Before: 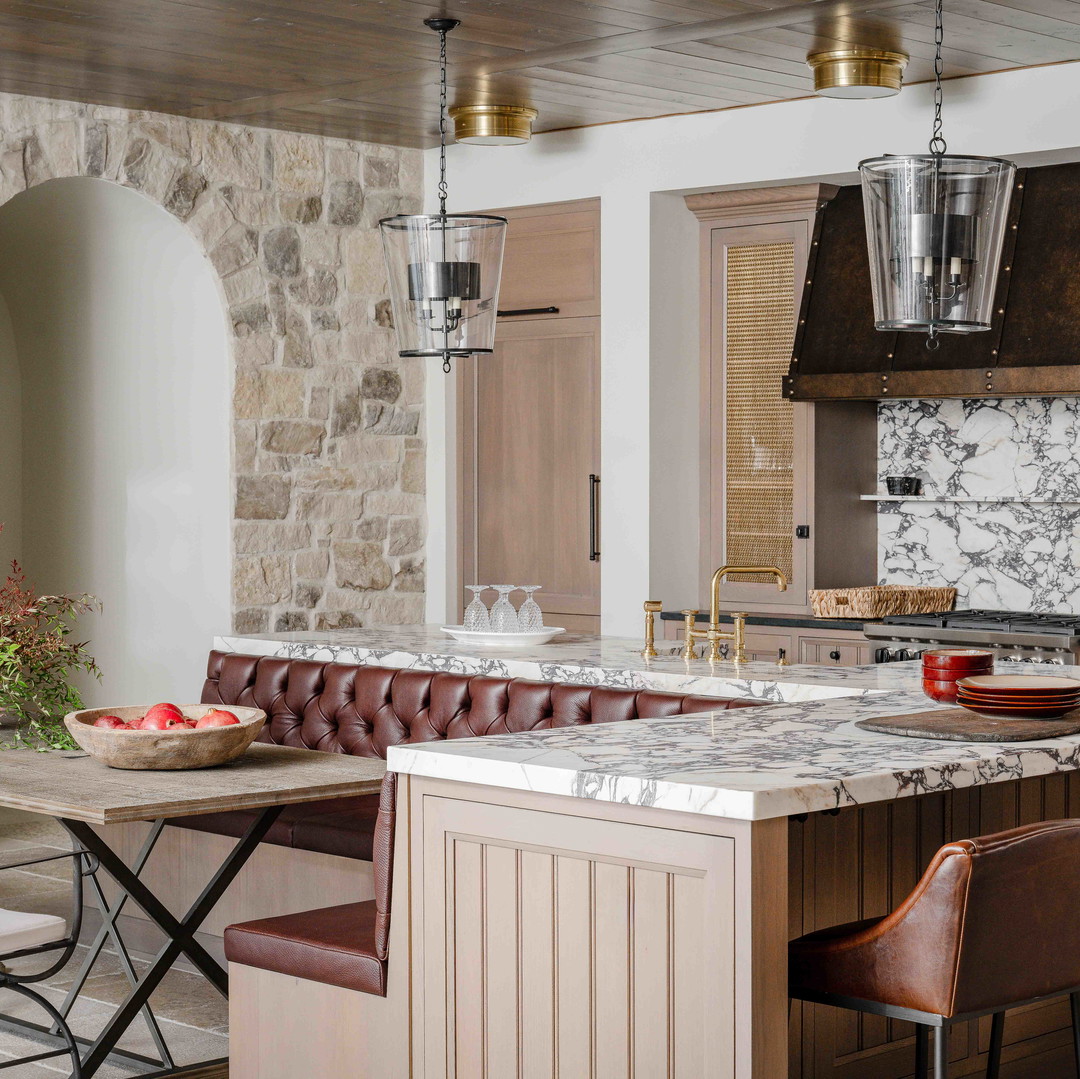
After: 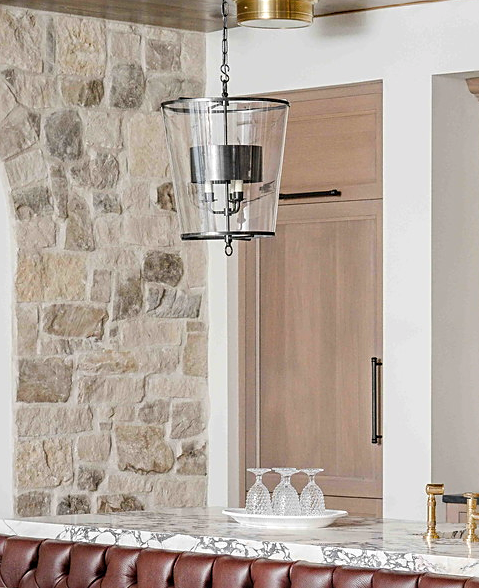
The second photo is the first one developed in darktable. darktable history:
exposure: exposure 0.201 EV, compensate highlight preservation false
crop: left 20.265%, top 10.917%, right 35.326%, bottom 34.586%
color balance rgb: perceptual saturation grading › global saturation 0.287%, perceptual saturation grading › mid-tones 10.986%
sharpen: on, module defaults
